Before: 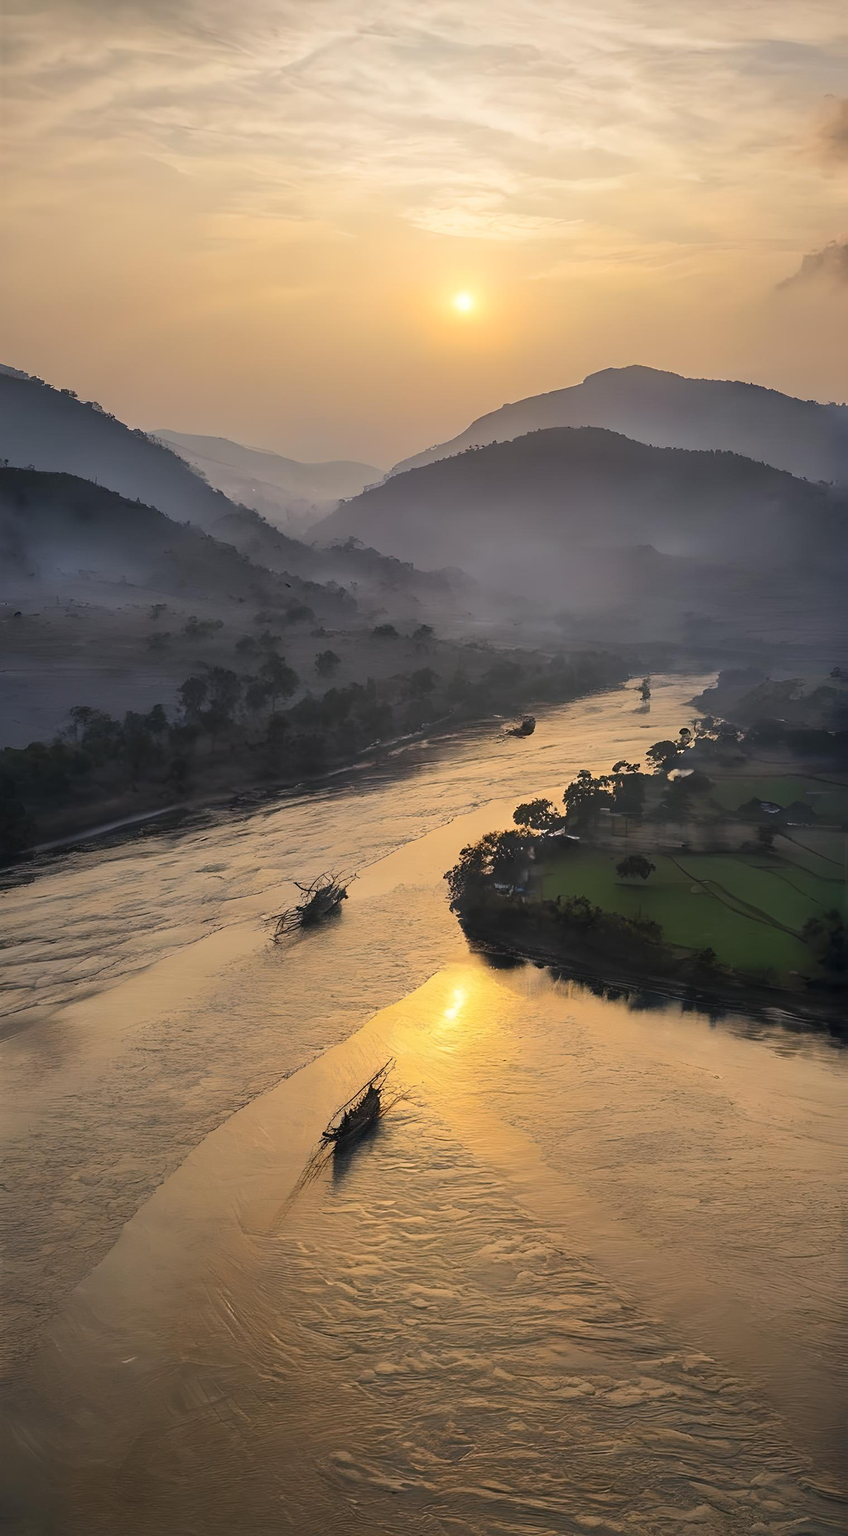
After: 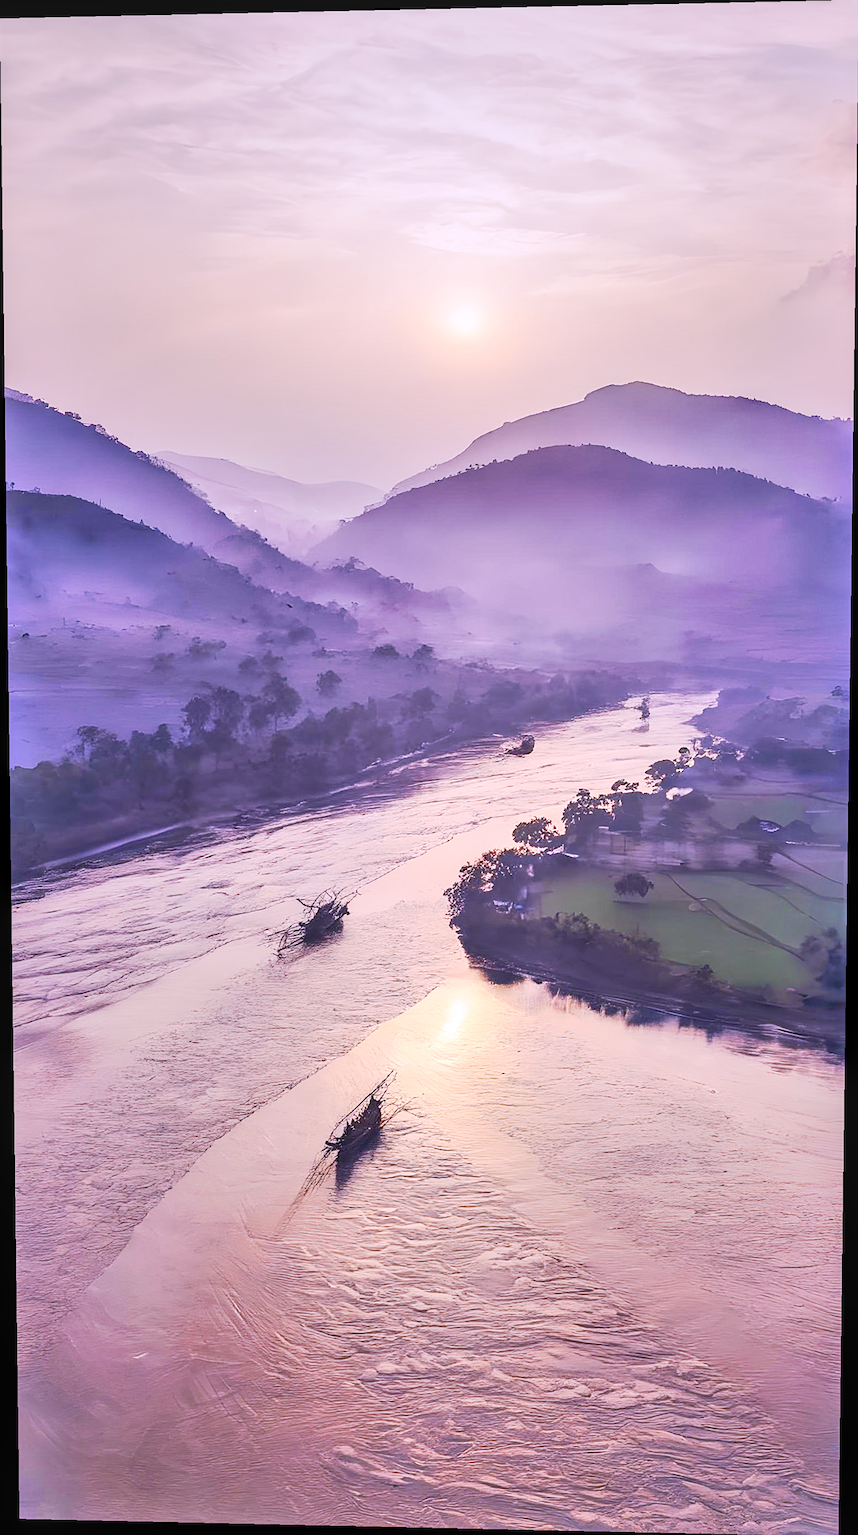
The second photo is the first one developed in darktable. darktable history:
contrast brightness saturation: contrast 0.07, brightness 0.08, saturation 0.18
shadows and highlights: highlights color adjustment 0%, low approximation 0.01, soften with gaussian
local contrast: on, module defaults
rgb curve: curves: ch0 [(0, 0) (0.093, 0.159) (0.241, 0.265) (0.414, 0.42) (1, 1)], compensate middle gray true, preserve colors basic power
sharpen: on, module defaults
rotate and perspective: lens shift (vertical) 0.048, lens shift (horizontal) -0.024, automatic cropping off
tone curve: curves: ch0 [(0, 0) (0.003, 0.015) (0.011, 0.025) (0.025, 0.056) (0.044, 0.104) (0.069, 0.139) (0.1, 0.181) (0.136, 0.226) (0.177, 0.28) (0.224, 0.346) (0.277, 0.42) (0.335, 0.505) (0.399, 0.594) (0.468, 0.699) (0.543, 0.776) (0.623, 0.848) (0.709, 0.893) (0.801, 0.93) (0.898, 0.97) (1, 1)], preserve colors none
color calibration: output R [1.107, -0.012, -0.003, 0], output B [0, 0, 1.308, 0], illuminant custom, x 0.389, y 0.387, temperature 3838.64 K
